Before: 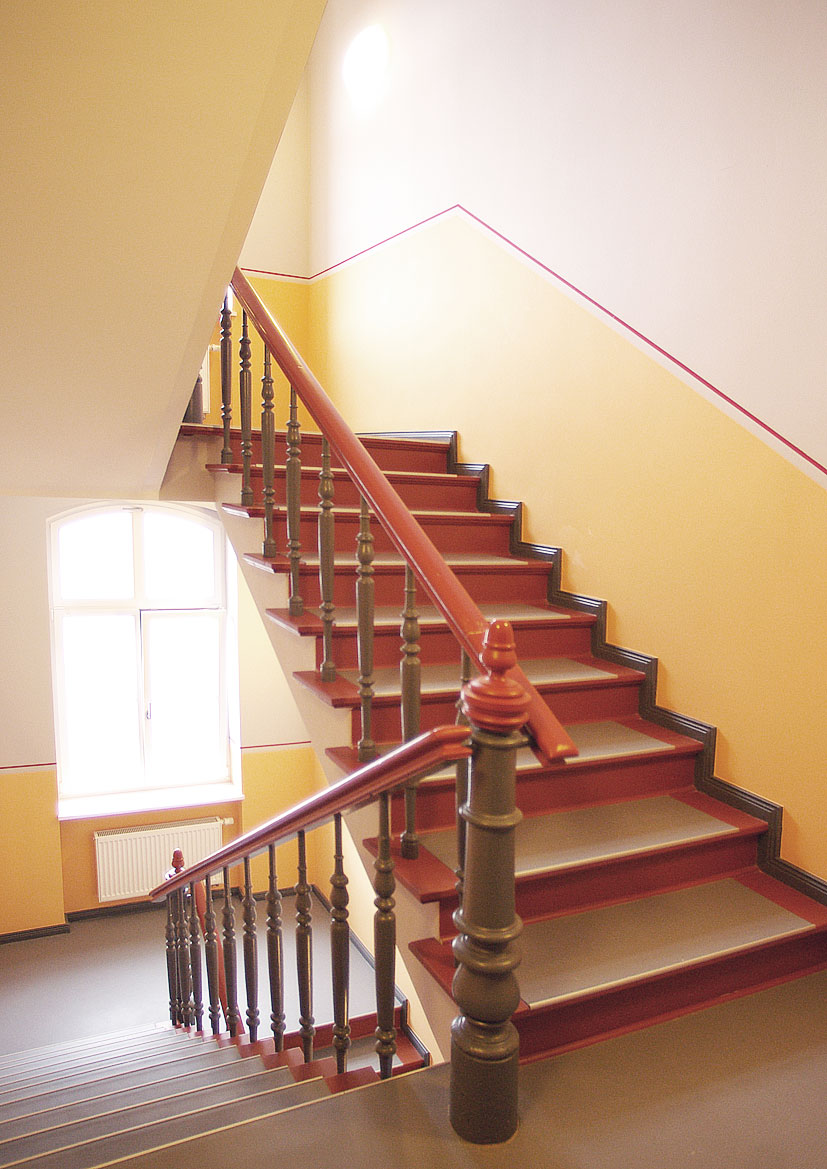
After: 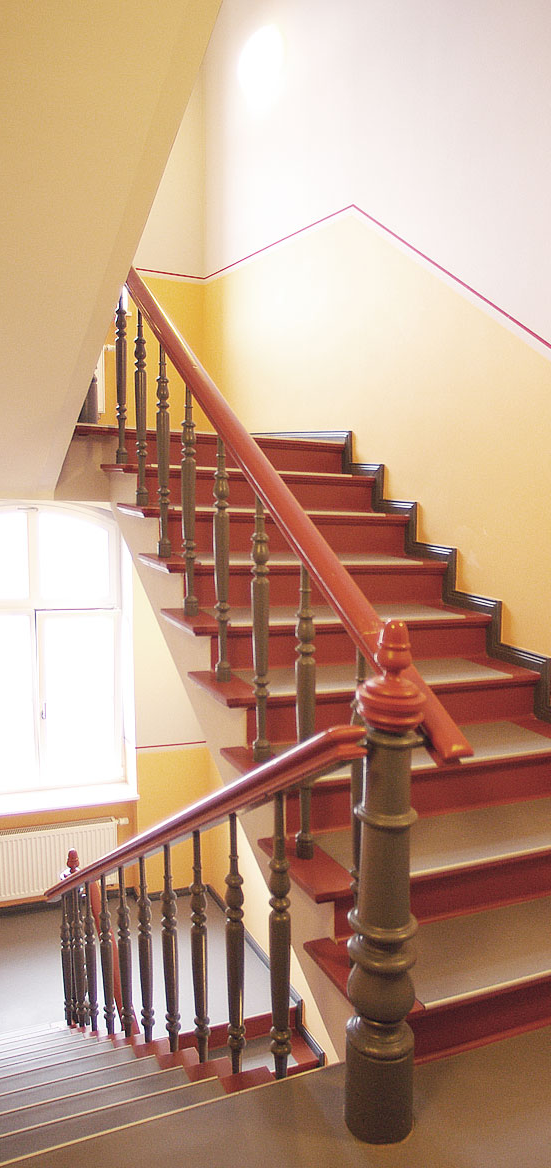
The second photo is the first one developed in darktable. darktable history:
crop and rotate: left 12.813%, right 20.461%
